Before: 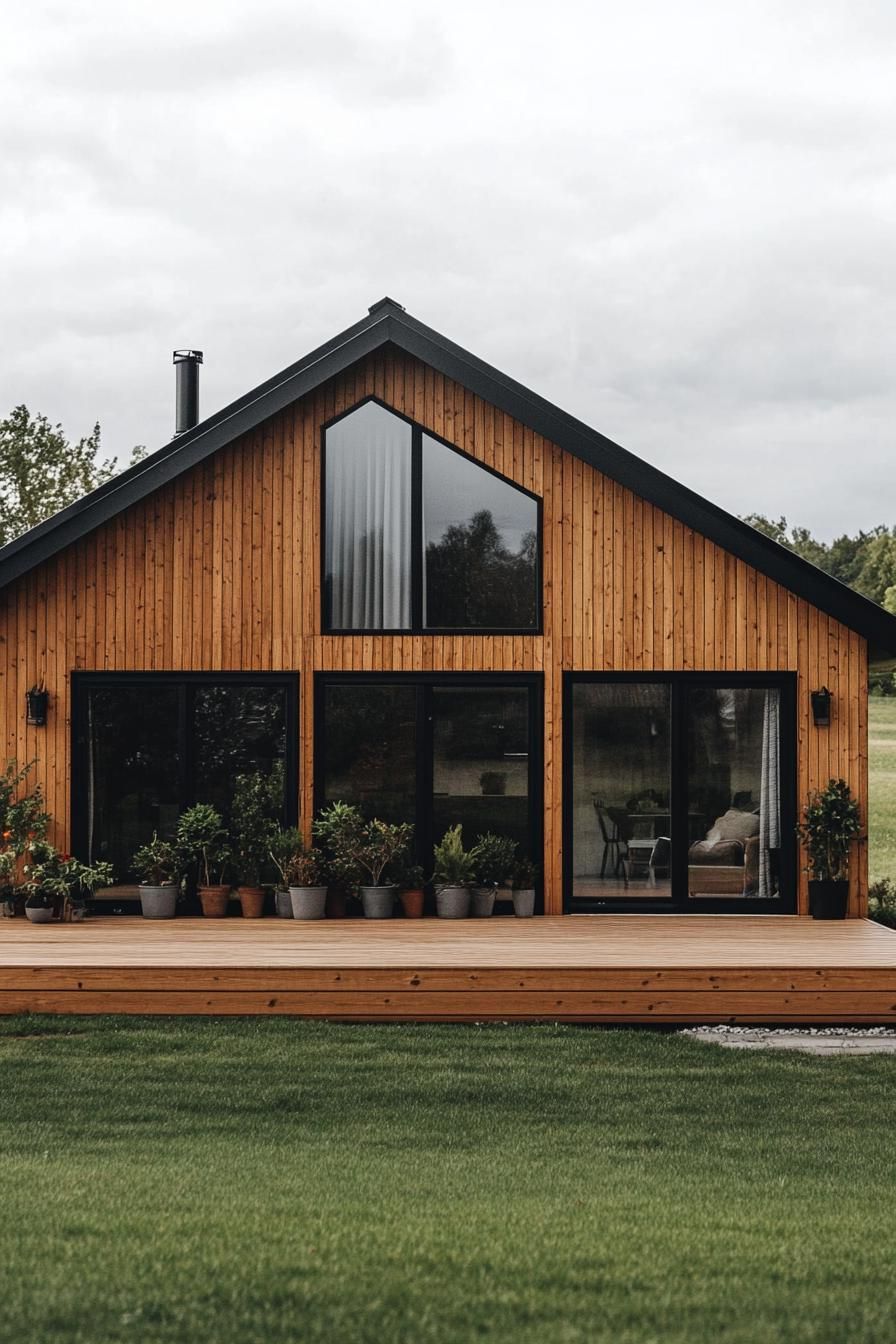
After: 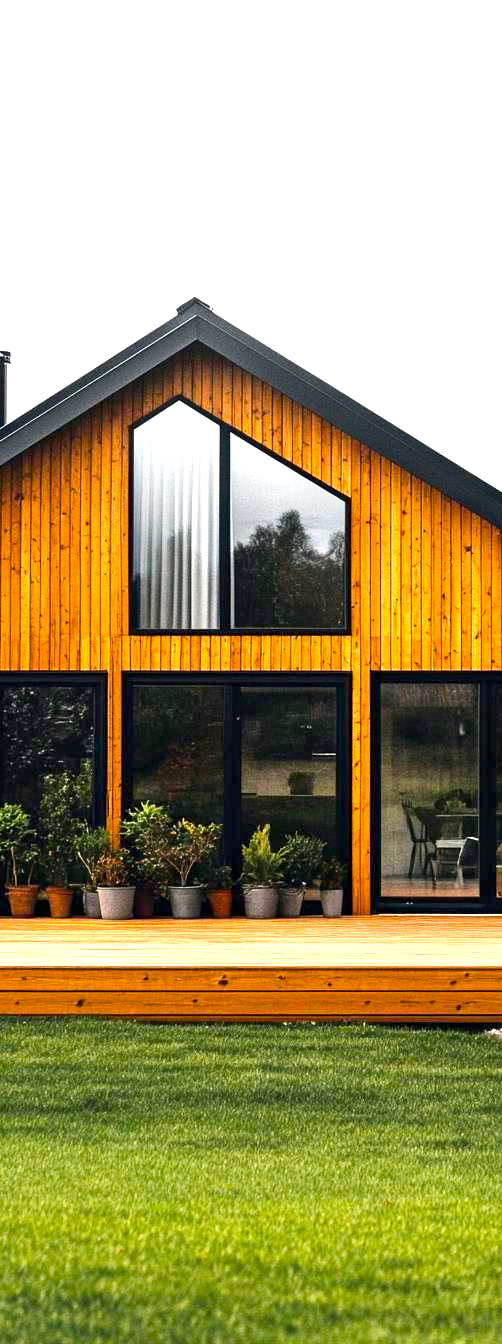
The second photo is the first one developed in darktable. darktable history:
exposure: black level correction 0, exposure 1.294 EV, compensate highlight preservation false
crop: left 21.471%, right 22.432%
color balance rgb: shadows lift › chroma 0.712%, shadows lift › hue 114.74°, highlights gain › chroma 1.046%, highlights gain › hue 68.92°, global offset › luminance -1.013%, linear chroma grading › shadows -8.58%, linear chroma grading › global chroma 9.716%, perceptual saturation grading › global saturation 36.631%, perceptual brilliance grading › highlights 7.828%, perceptual brilliance grading › mid-tones 3.722%, perceptual brilliance grading › shadows 2.146%, global vibrance 20%
